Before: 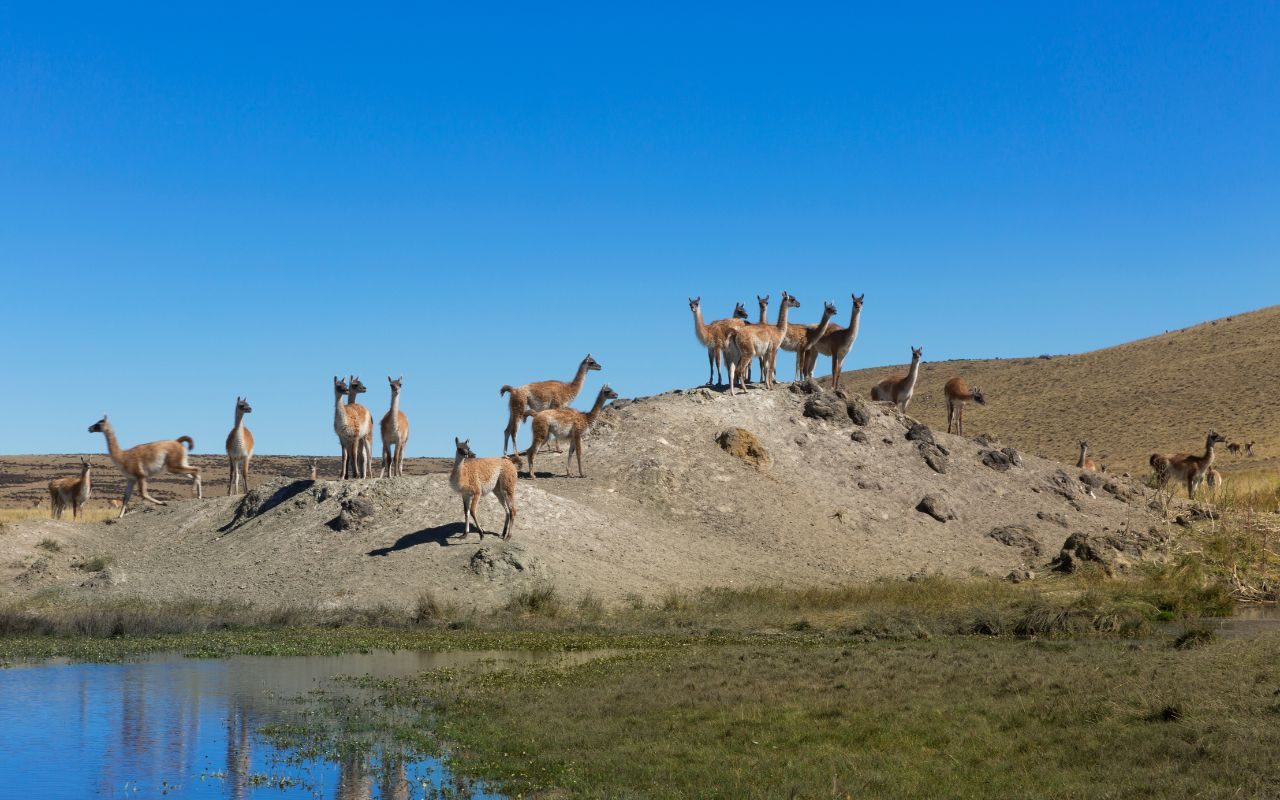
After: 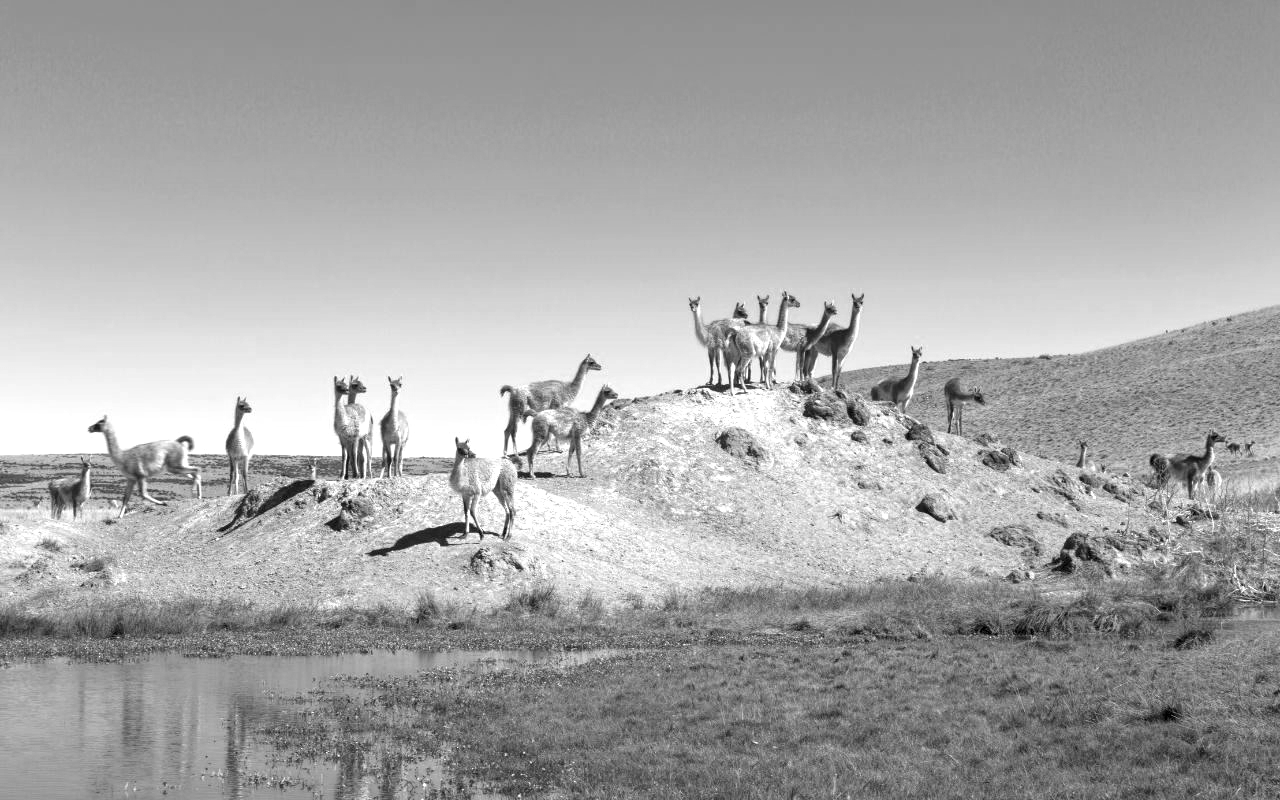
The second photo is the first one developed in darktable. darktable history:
local contrast: highlights 100%, shadows 100%, detail 131%, midtone range 0.2
exposure: black level correction 0, exposure 1.1 EV, compensate exposure bias true, compensate highlight preservation false
monochrome: a -35.87, b 49.73, size 1.7
